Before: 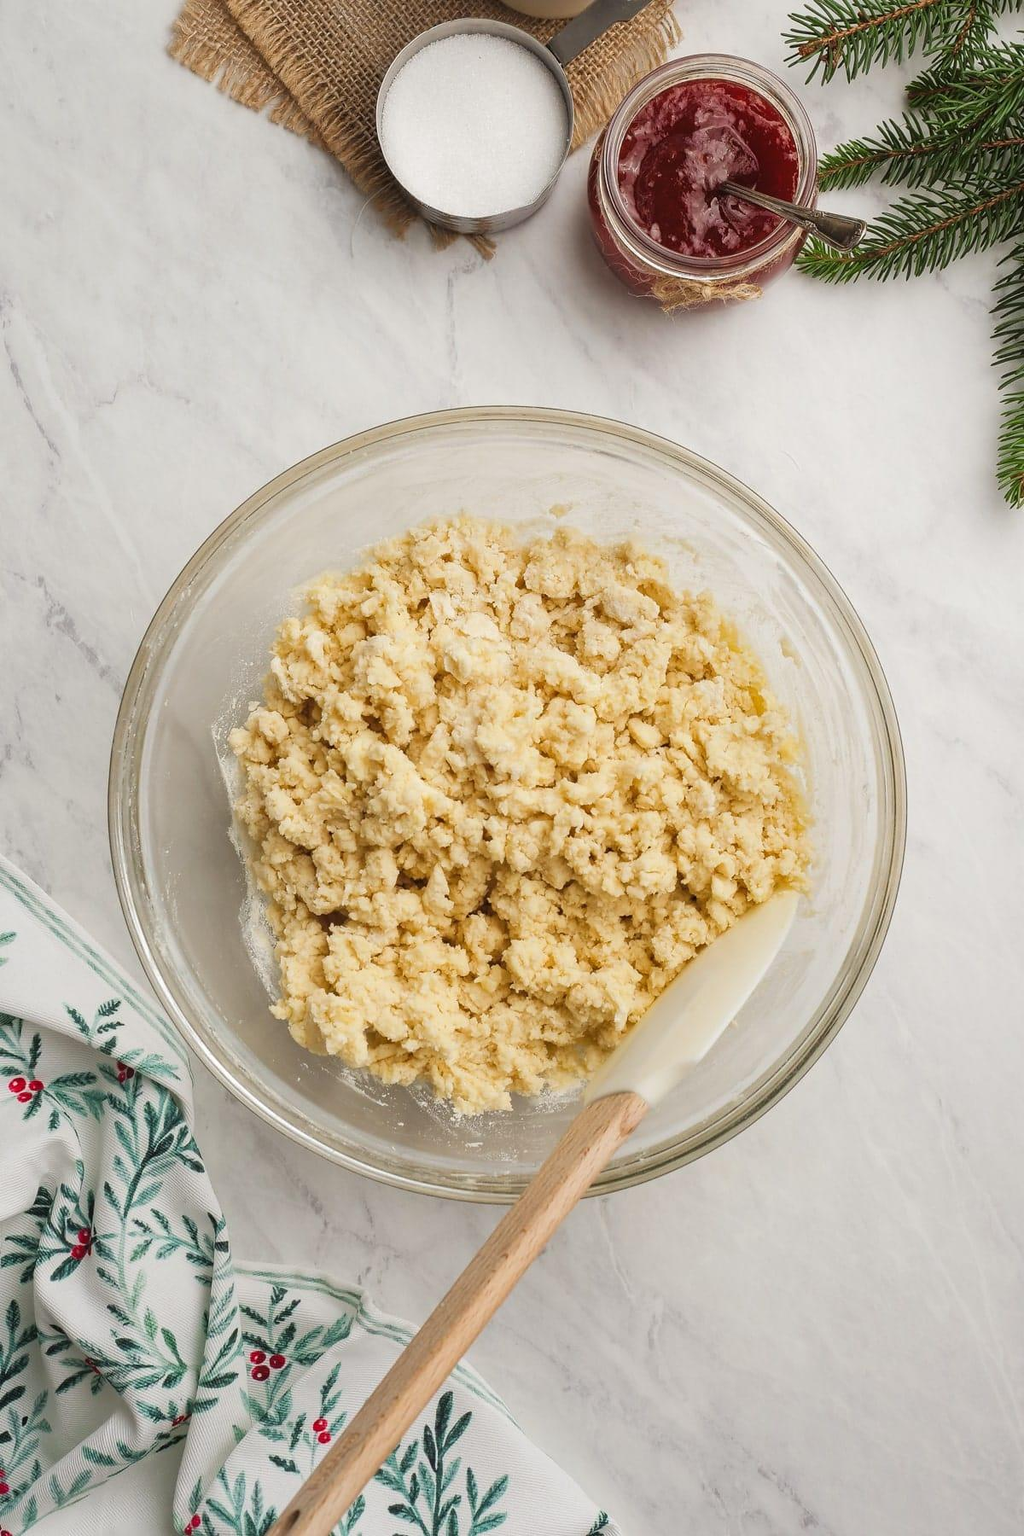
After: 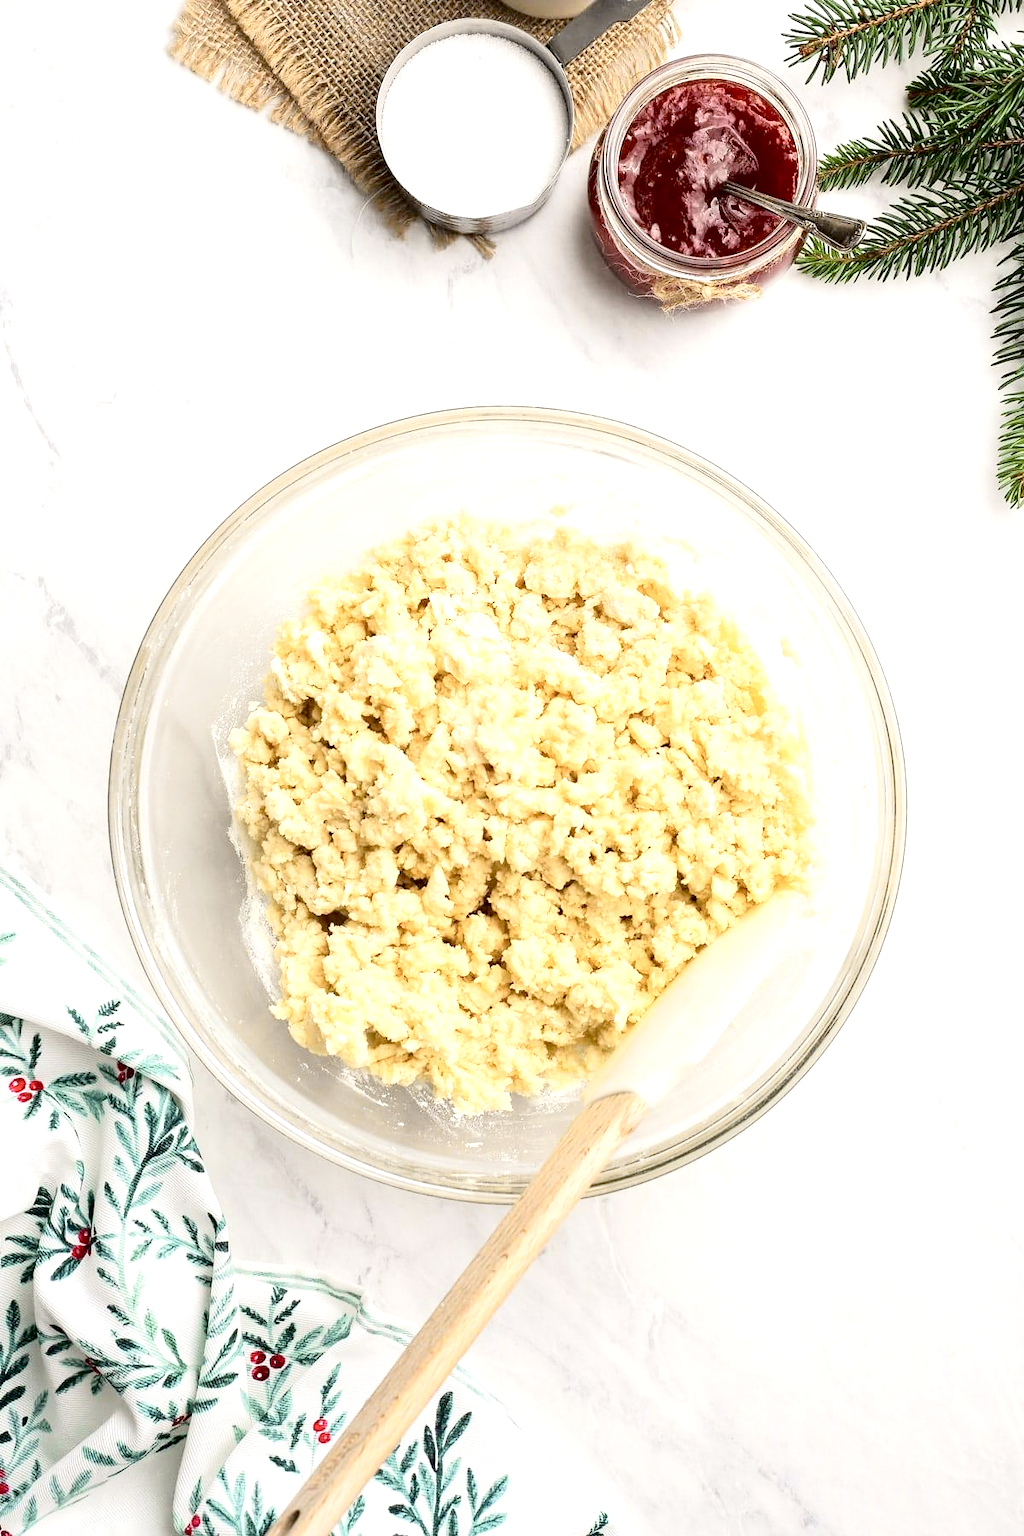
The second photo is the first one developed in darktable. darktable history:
contrast brightness saturation: contrast 0.1, saturation -0.36
exposure: black level correction 0.011, exposure 1.088 EV, compensate exposure bias true, compensate highlight preservation false
tone curve: curves: ch0 [(0, 0.011) (0.139, 0.106) (0.295, 0.271) (0.499, 0.523) (0.739, 0.782) (0.857, 0.879) (1, 0.967)]; ch1 [(0, 0) (0.272, 0.249) (0.388, 0.385) (0.469, 0.456) (0.495, 0.497) (0.524, 0.518) (0.602, 0.623) (0.725, 0.779) (1, 1)]; ch2 [(0, 0) (0.125, 0.089) (0.353, 0.329) (0.443, 0.408) (0.502, 0.499) (0.548, 0.549) (0.608, 0.635) (1, 1)], color space Lab, independent channels, preserve colors none
